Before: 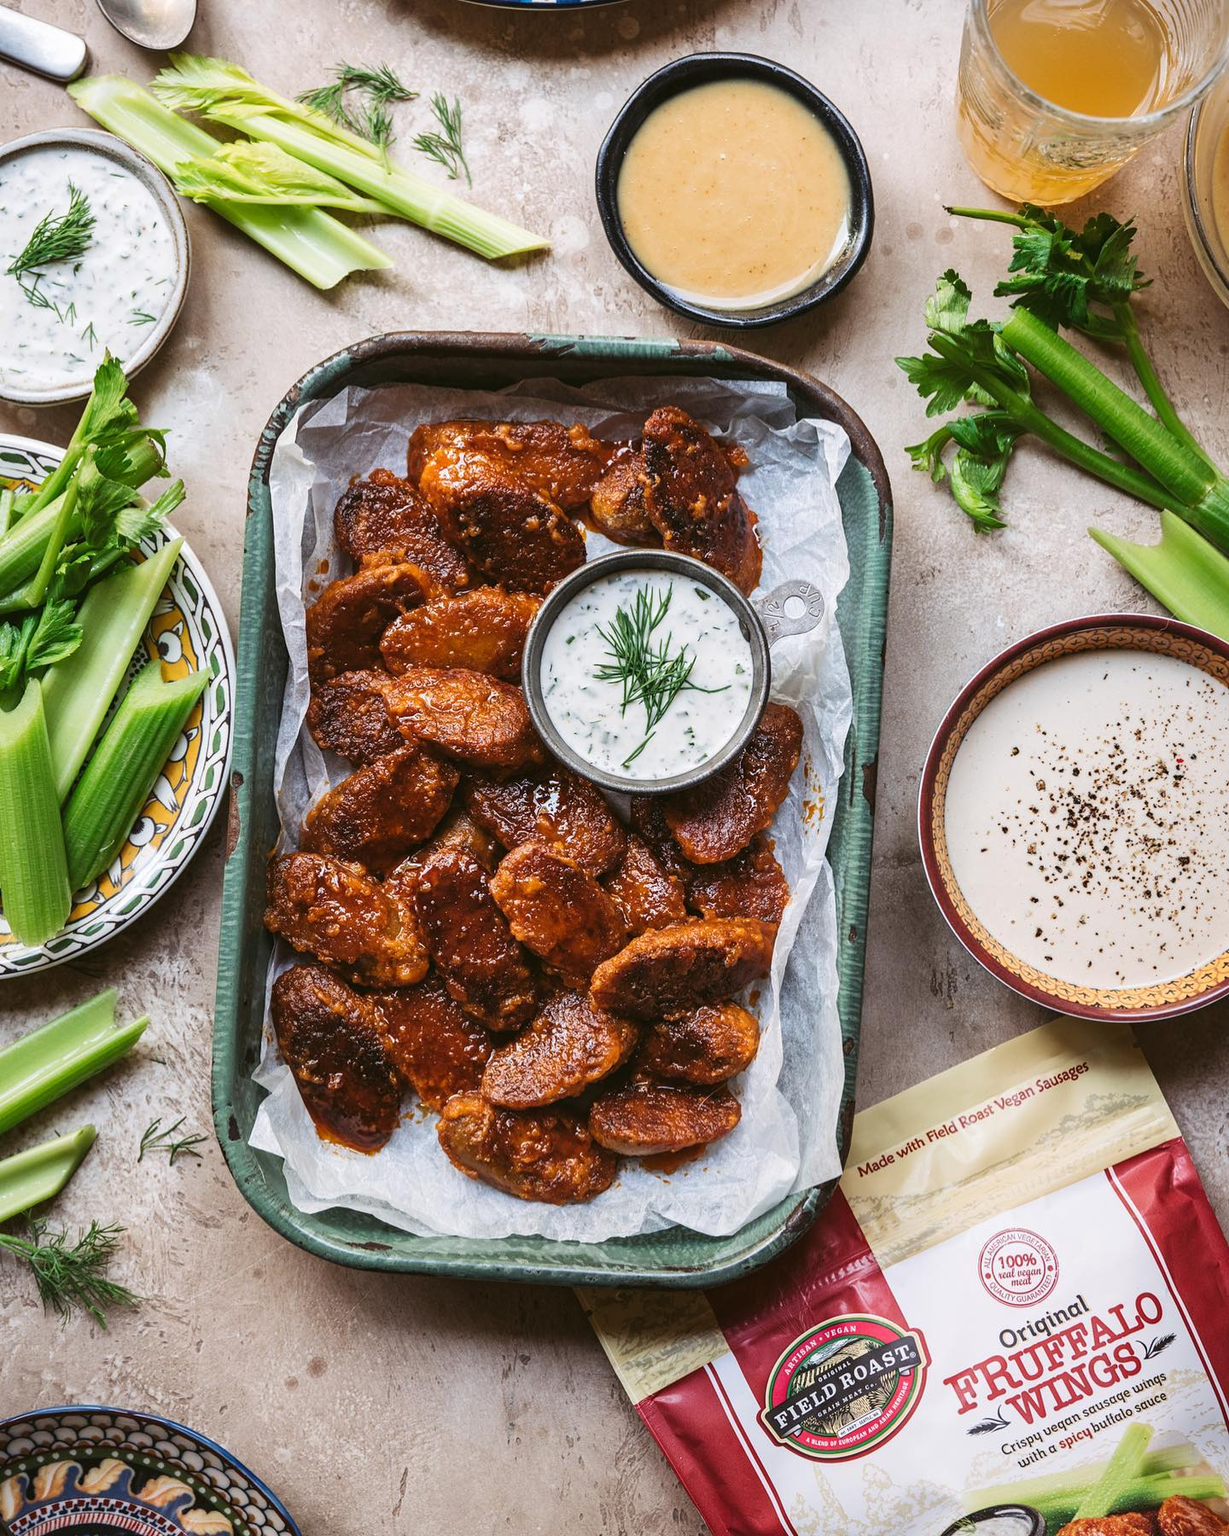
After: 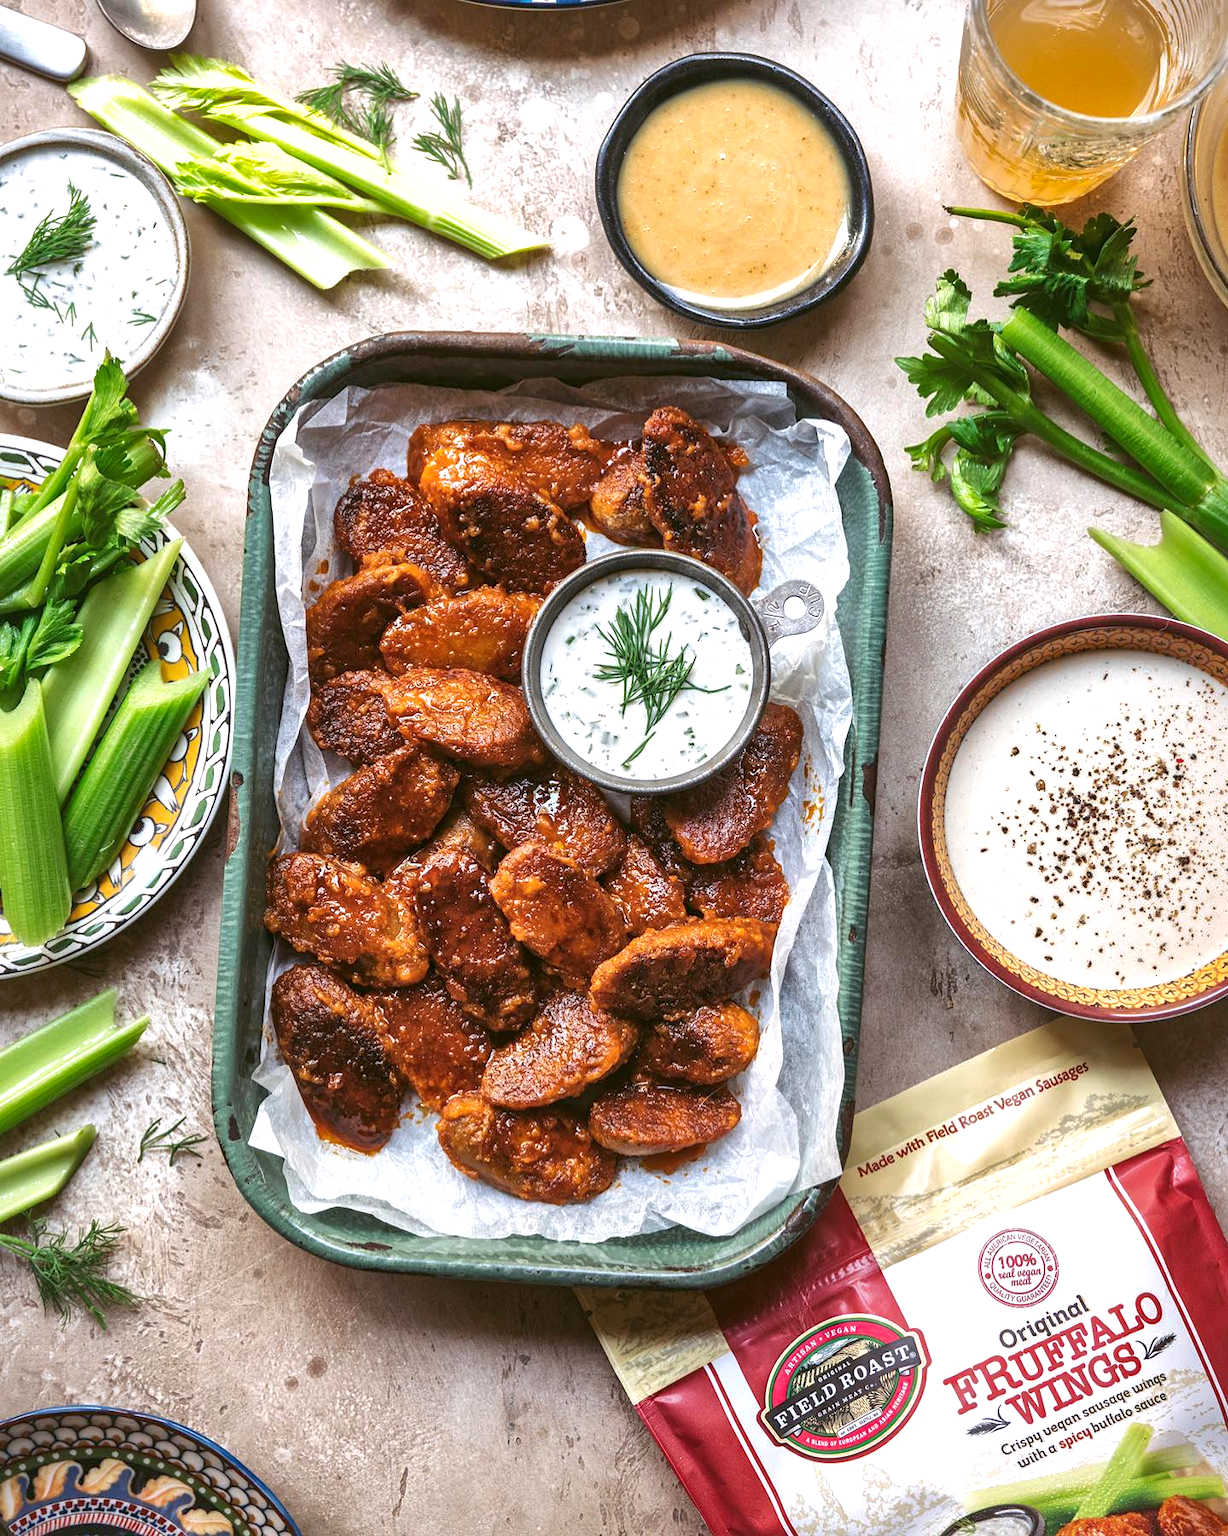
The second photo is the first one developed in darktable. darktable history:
local contrast: mode bilateral grid, contrast 21, coarseness 49, detail 149%, midtone range 0.2
exposure: exposure 0.456 EV, compensate exposure bias true, compensate highlight preservation false
shadows and highlights: on, module defaults
